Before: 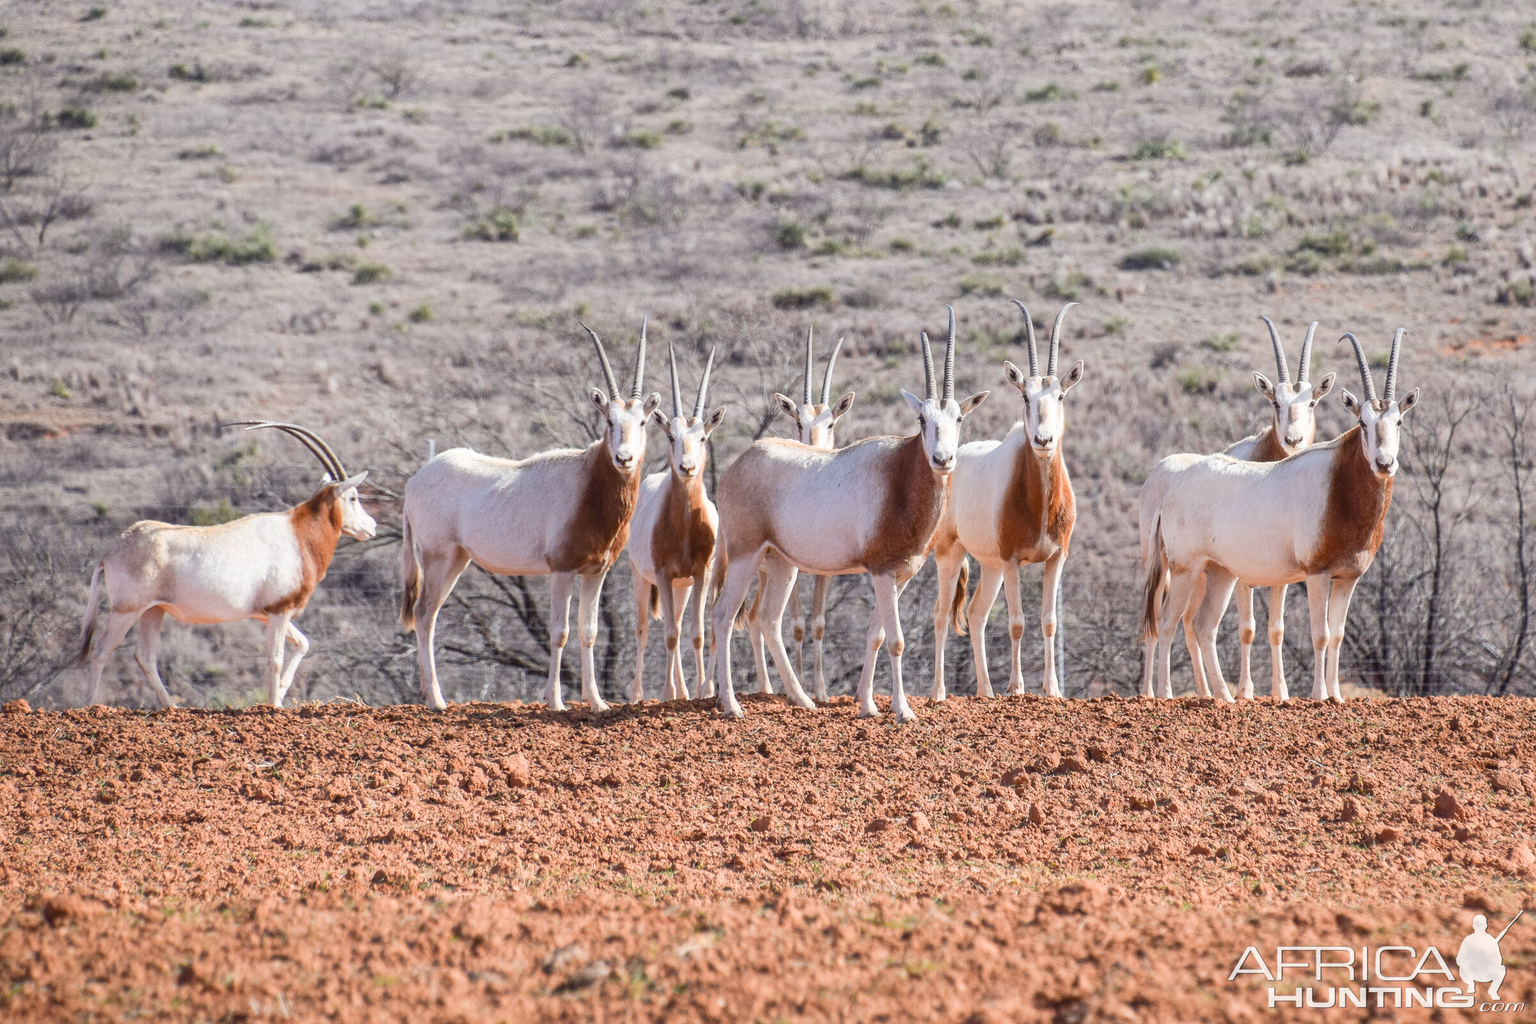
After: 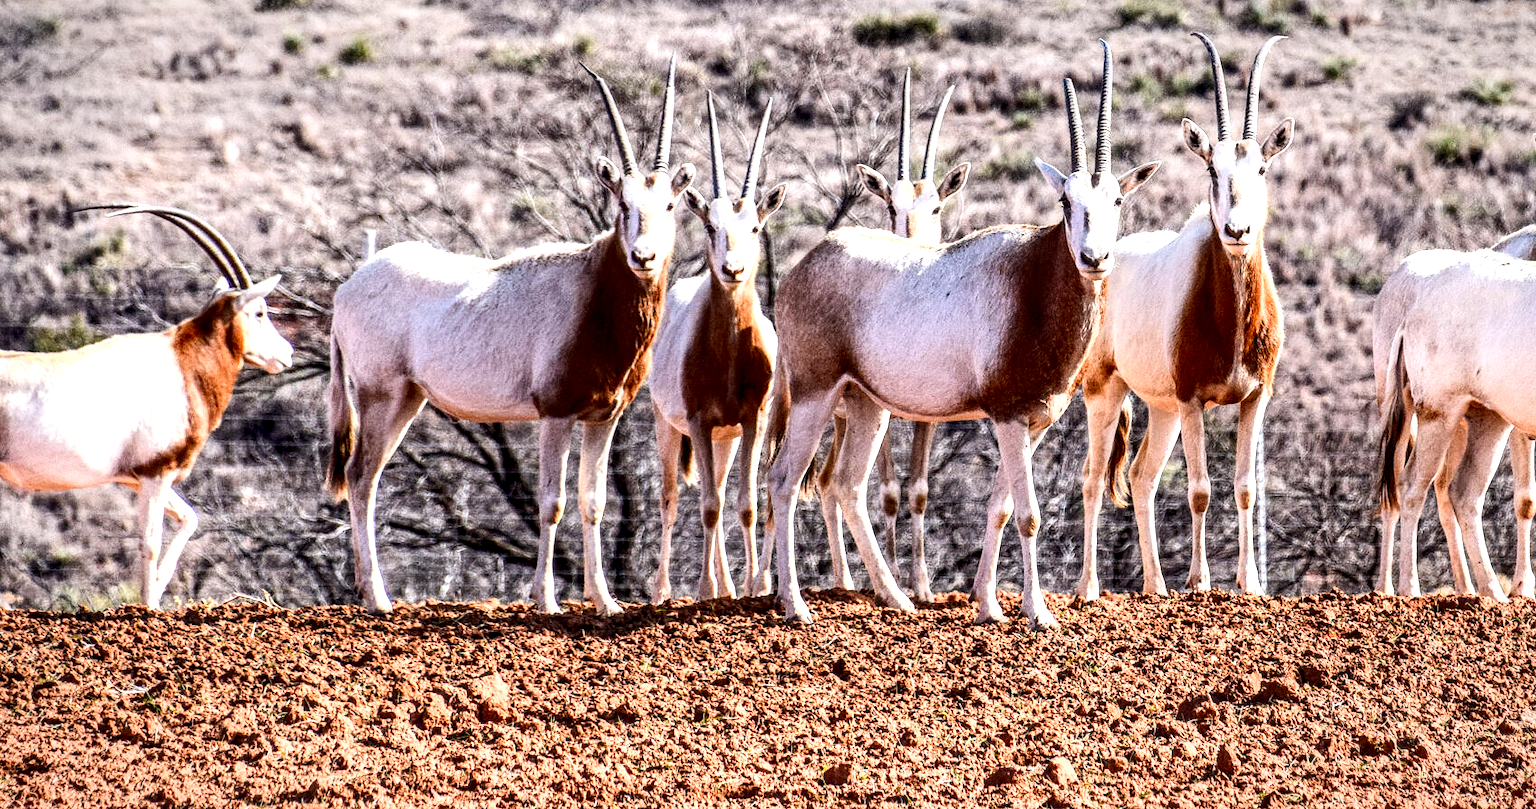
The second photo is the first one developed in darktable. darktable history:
shadows and highlights: shadows 0.963, highlights 40.14
color balance rgb: highlights gain › chroma 0.24%, highlights gain › hue 330.83°, perceptual saturation grading › global saturation 0.185%, perceptual saturation grading › mid-tones 11.199%, global vibrance 25.027%, contrast 20.512%
crop: left 11.045%, top 27.104%, right 18.293%, bottom 17.033%
vignetting: fall-off radius 68.69%, brightness -0.298, saturation -0.052, automatic ratio true, dithering 8-bit output
local contrast: detail 160%
contrast brightness saturation: contrast 0.208, brightness -0.104, saturation 0.205
